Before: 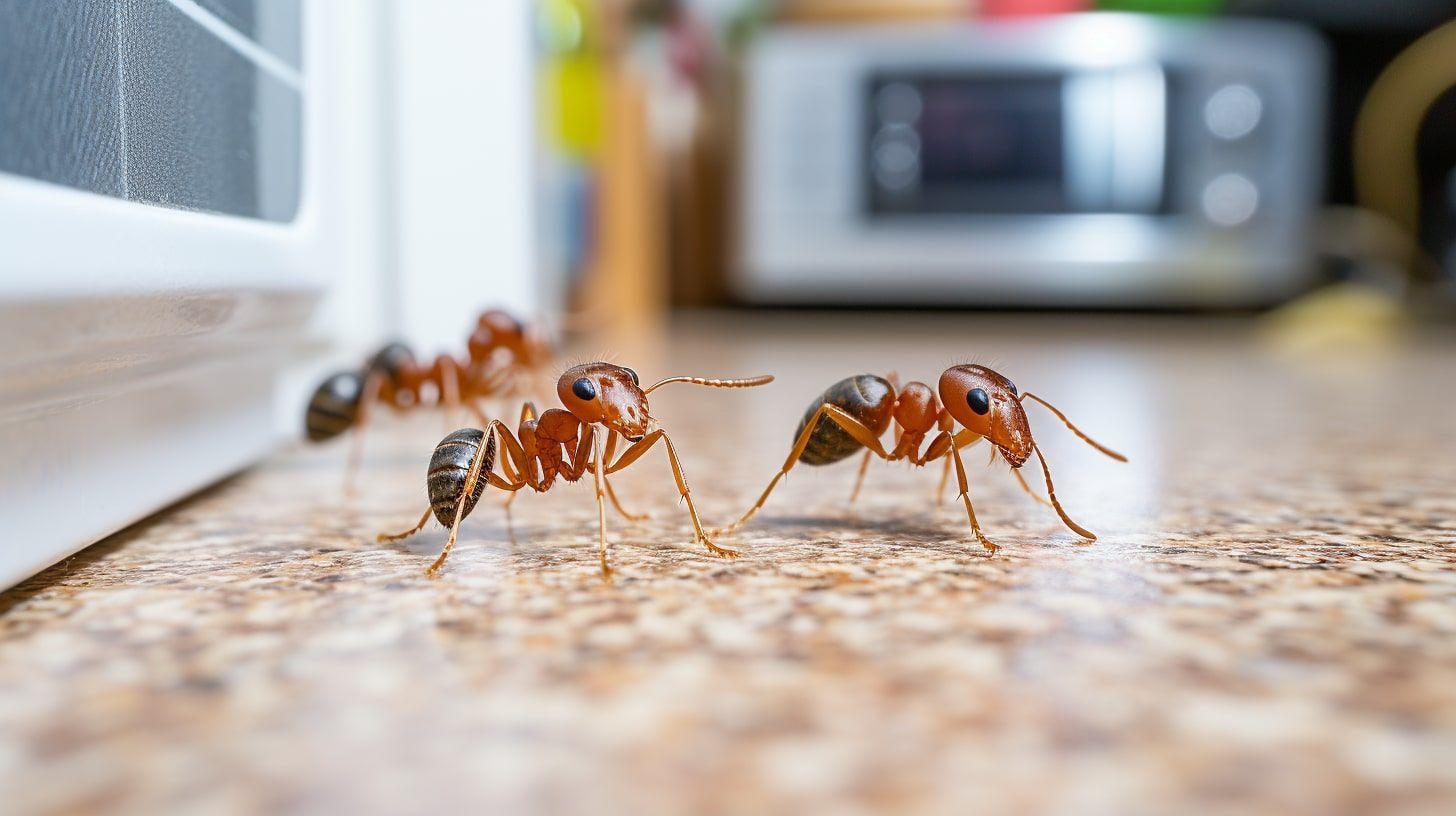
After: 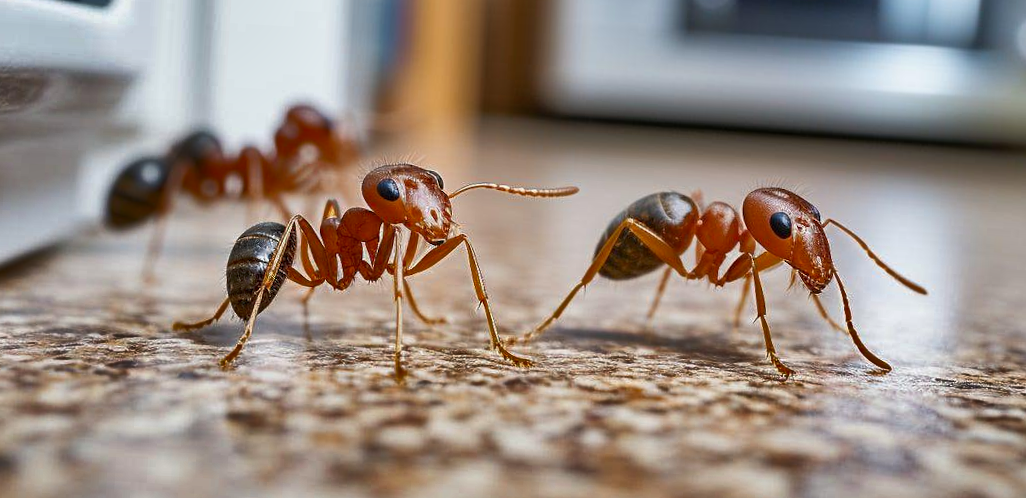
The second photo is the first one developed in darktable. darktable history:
crop and rotate: angle -3.37°, left 9.79%, top 20.73%, right 12.42%, bottom 11.82%
shadows and highlights: shadows 24.5, highlights -78.15, soften with gaussian
